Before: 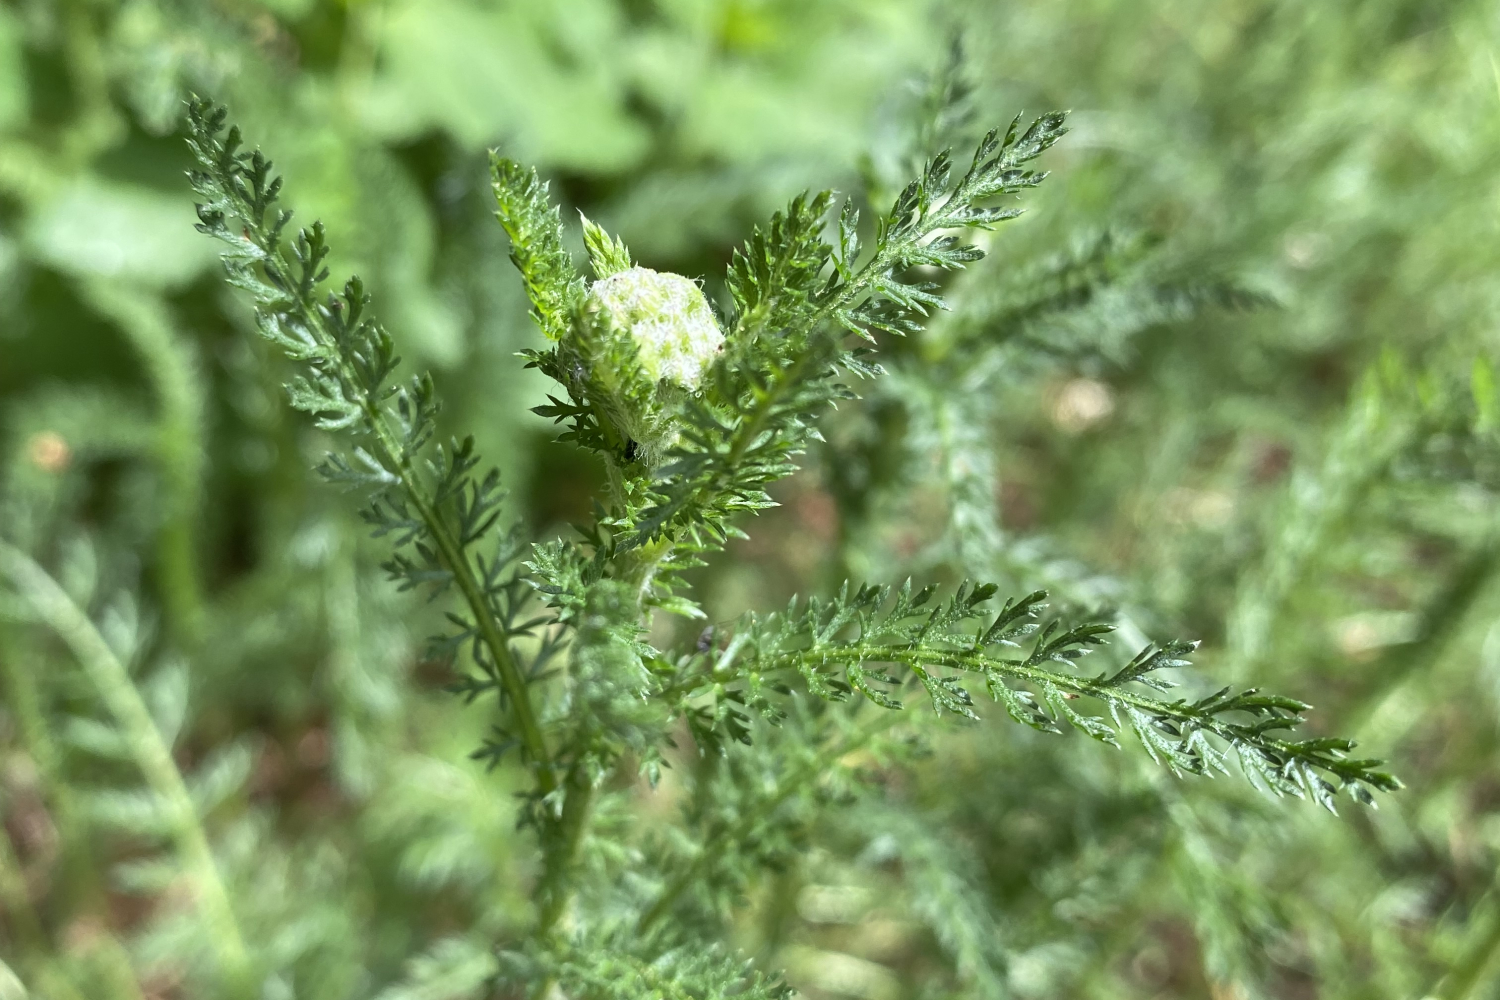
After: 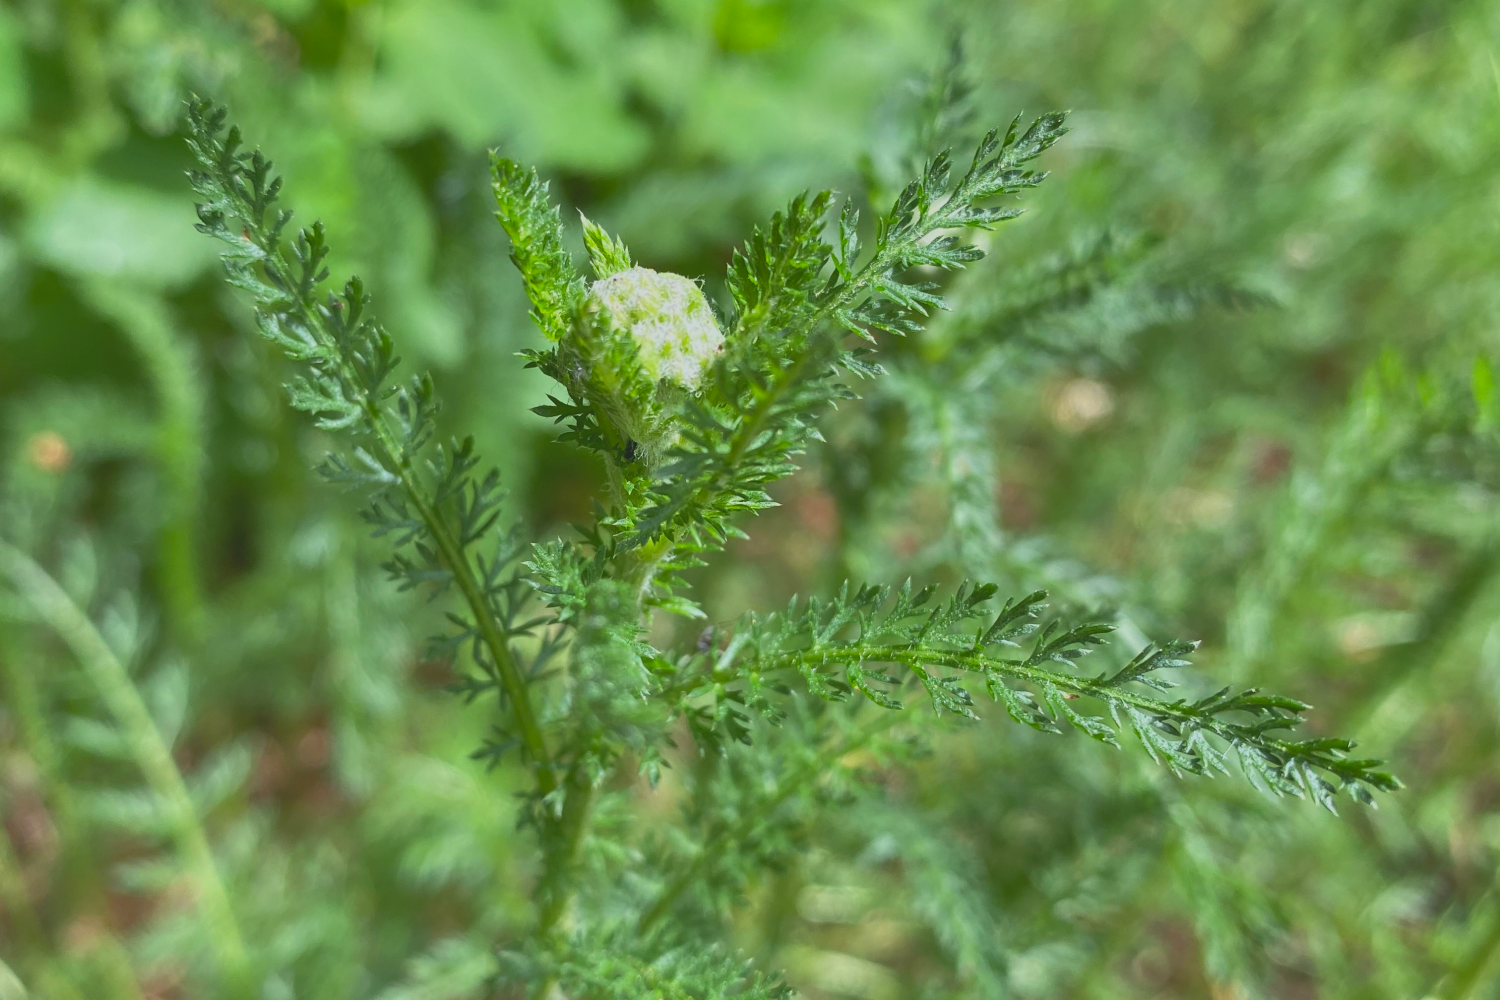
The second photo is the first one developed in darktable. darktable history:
shadows and highlights: shadows 40, highlights -54, highlights color adjustment 46%, low approximation 0.01, soften with gaussian
contrast brightness saturation: contrast -0.28
